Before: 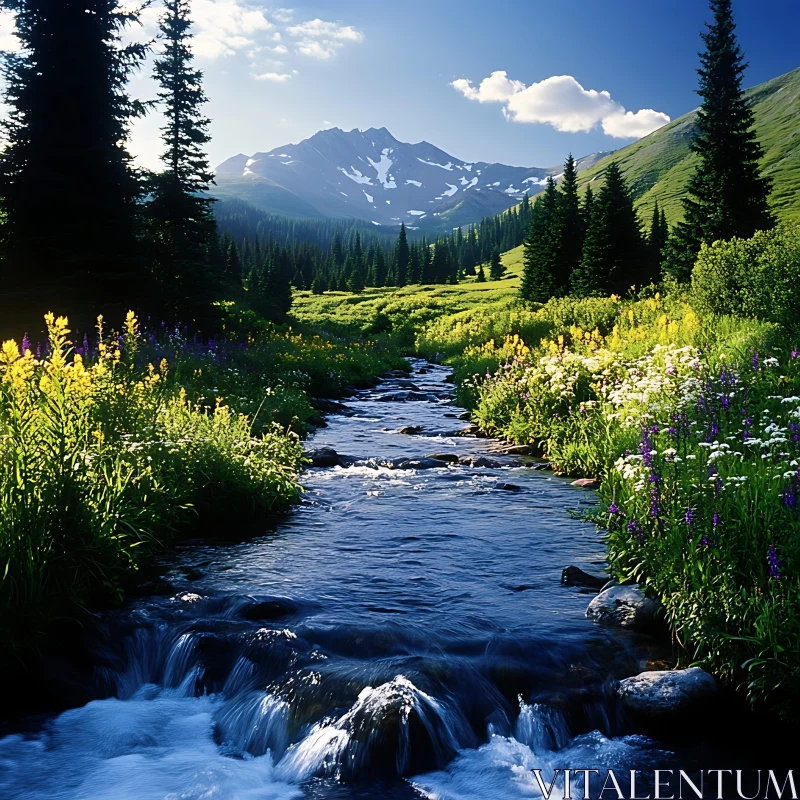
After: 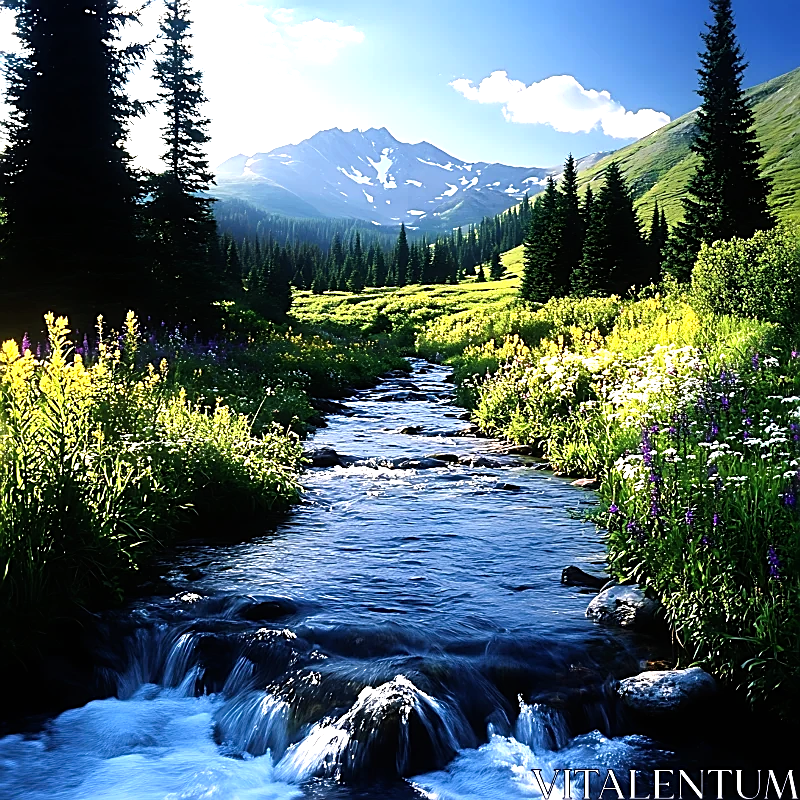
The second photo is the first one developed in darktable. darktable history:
exposure: black level correction 0, exposure 0.199 EV, compensate highlight preservation false
tone equalizer: -8 EV -0.74 EV, -7 EV -0.734 EV, -6 EV -0.62 EV, -5 EV -0.398 EV, -3 EV 0.402 EV, -2 EV 0.6 EV, -1 EV 0.699 EV, +0 EV 0.728 EV
sharpen: on, module defaults
